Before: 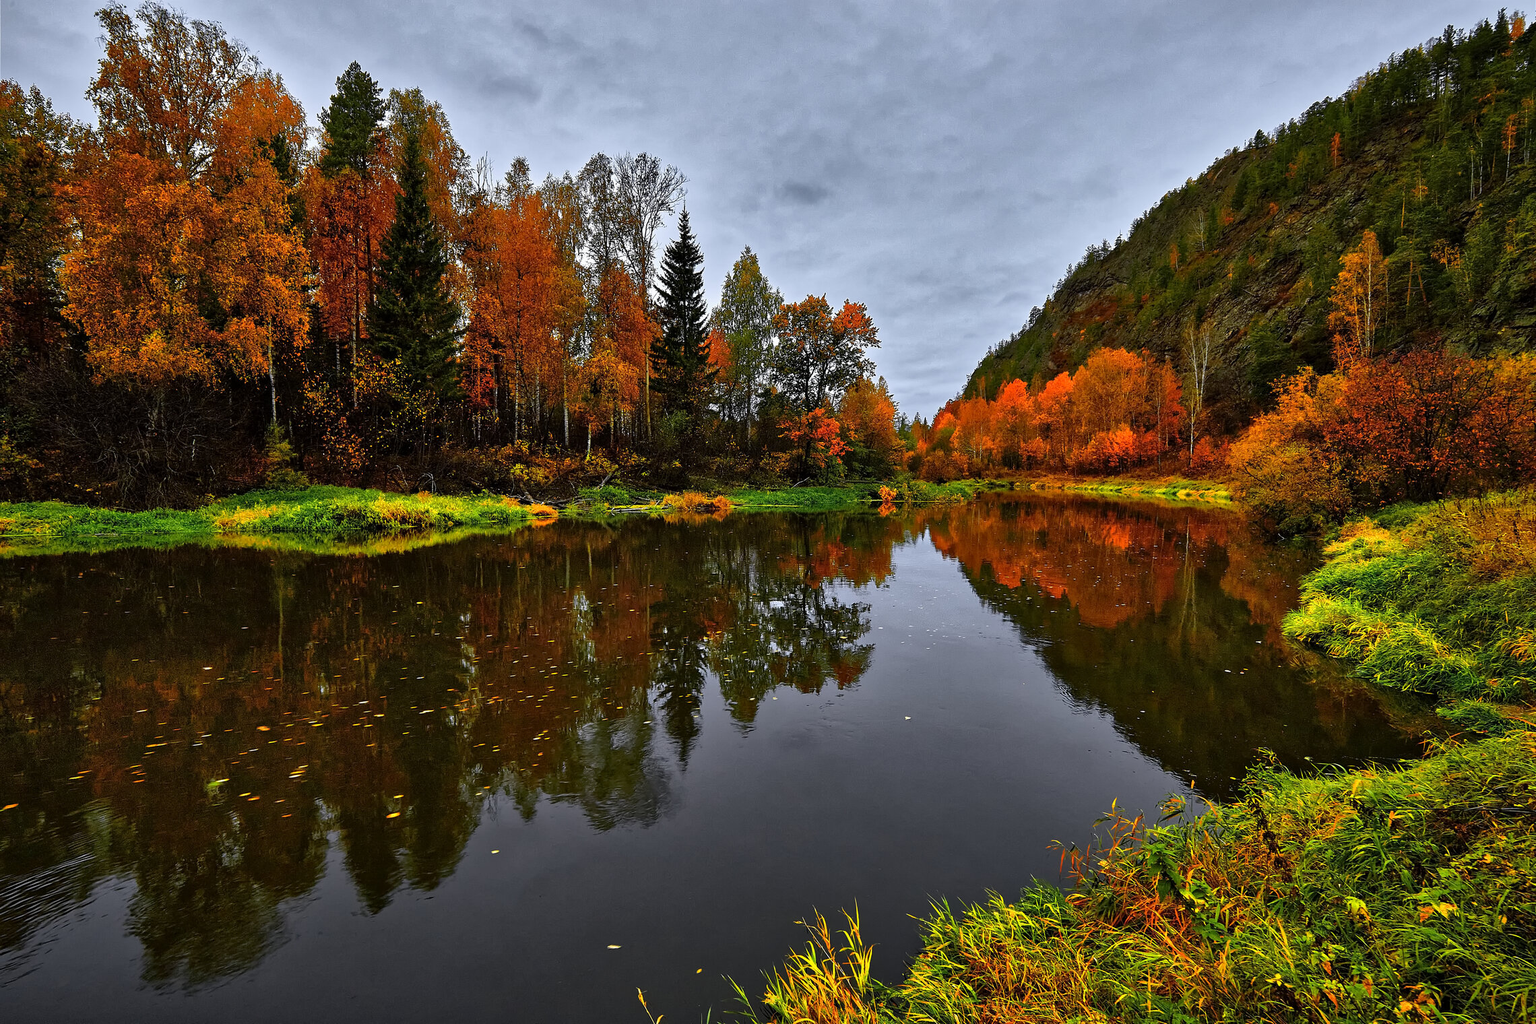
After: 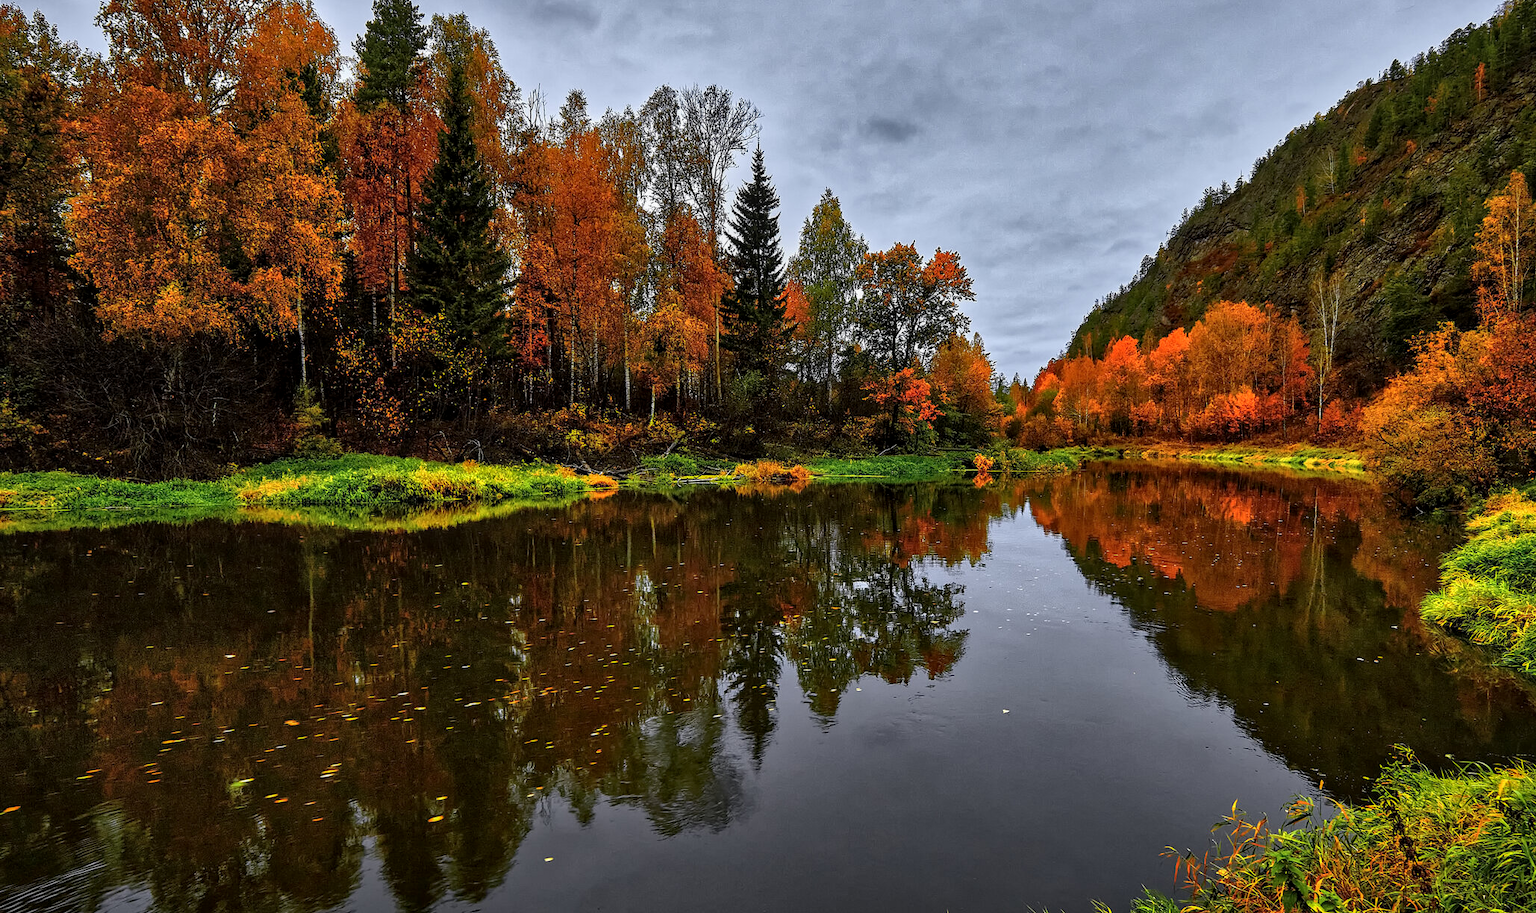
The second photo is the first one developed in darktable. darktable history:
crop: top 7.49%, right 9.717%, bottom 11.943%
local contrast: on, module defaults
